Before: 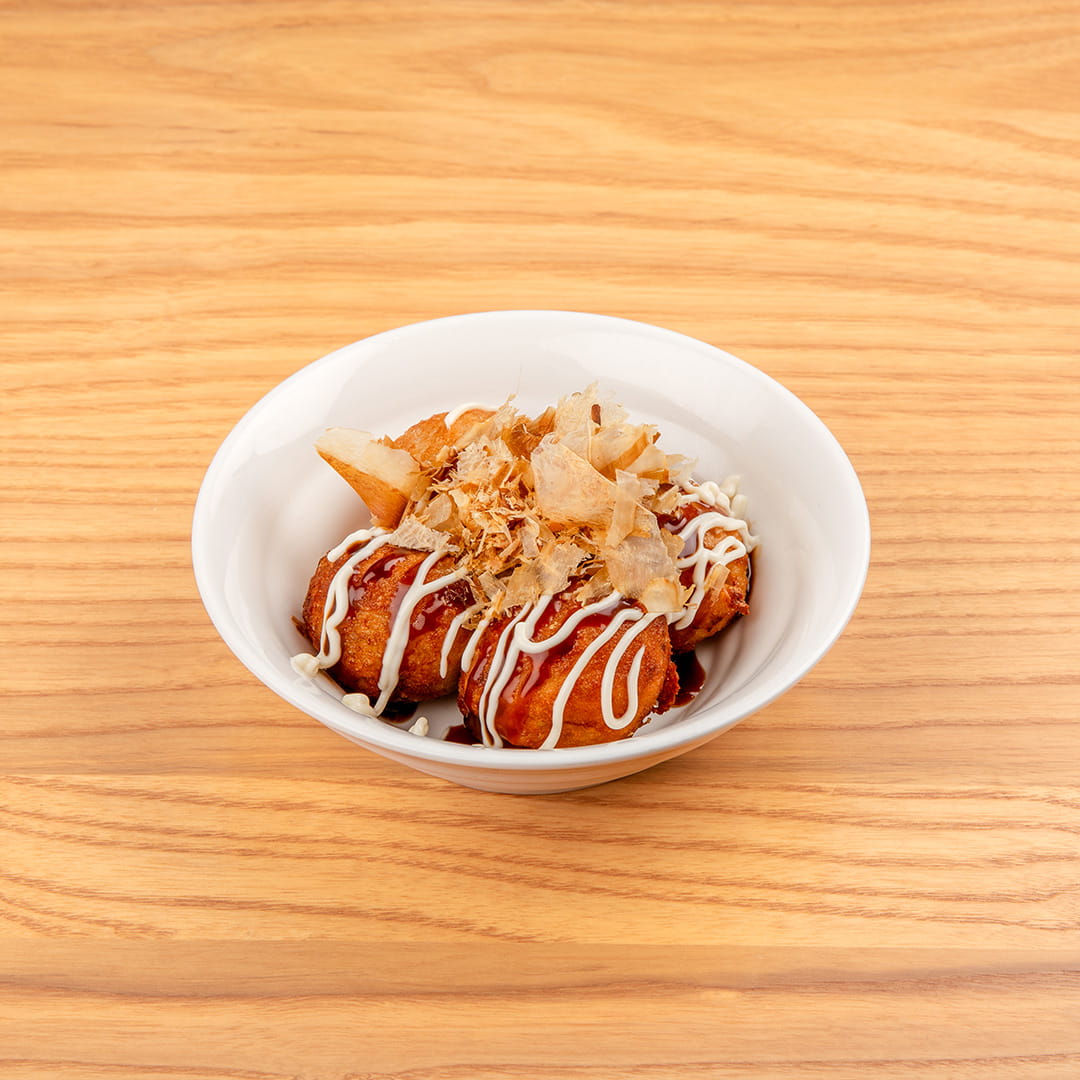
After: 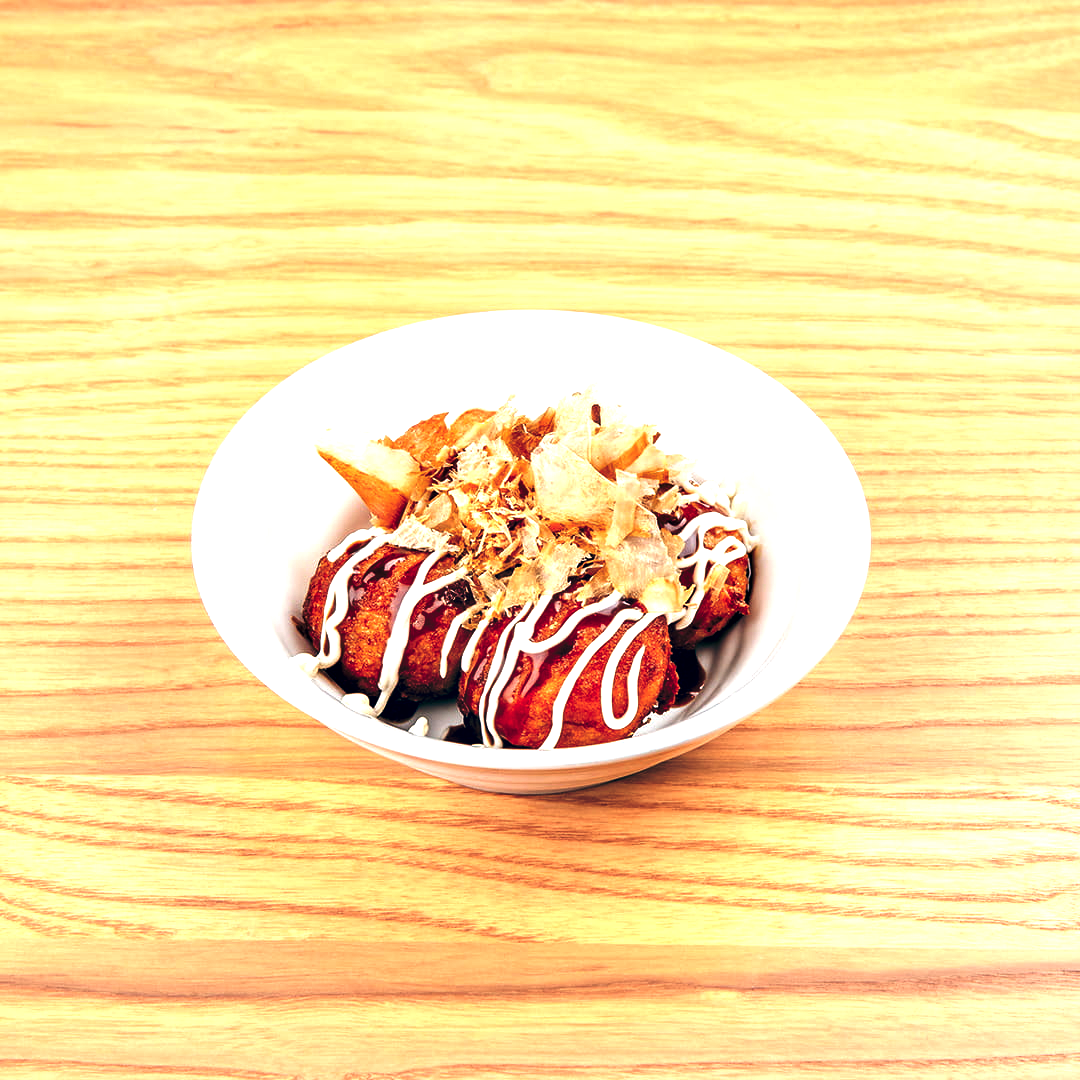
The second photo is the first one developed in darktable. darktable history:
color balance: lift [1.016, 0.983, 1, 1.017], gamma [0.958, 1, 1, 1], gain [0.981, 1.007, 0.993, 1.002], input saturation 118.26%, contrast 13.43%, contrast fulcrum 21.62%, output saturation 82.76%
contrast equalizer: octaves 7, y [[0.6 ×6], [0.55 ×6], [0 ×6], [0 ×6], [0 ×6]]
tone equalizer: on, module defaults
exposure: exposure 0.6 EV, compensate highlight preservation false
